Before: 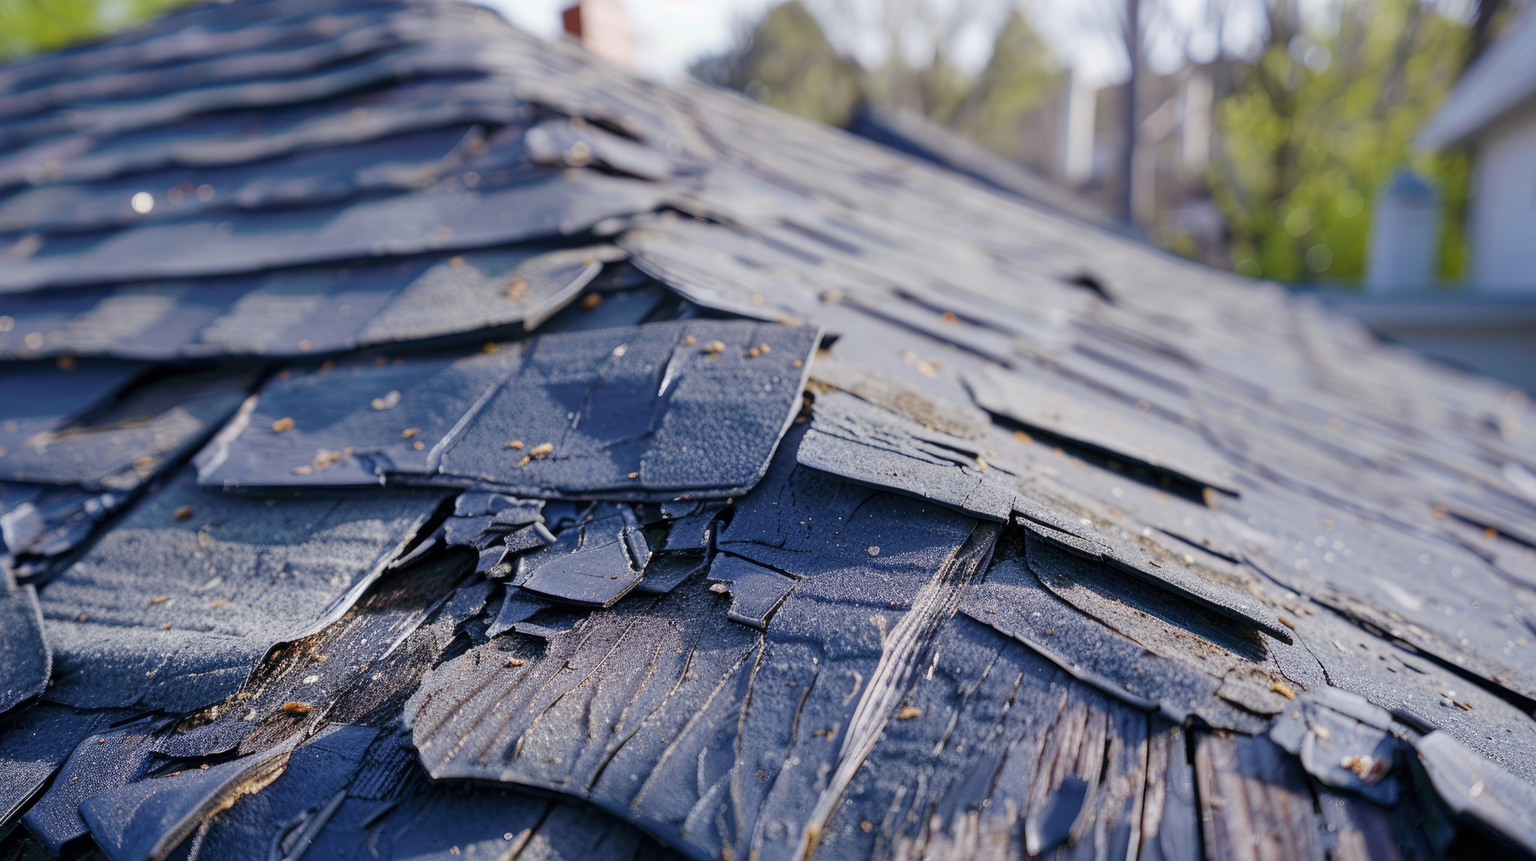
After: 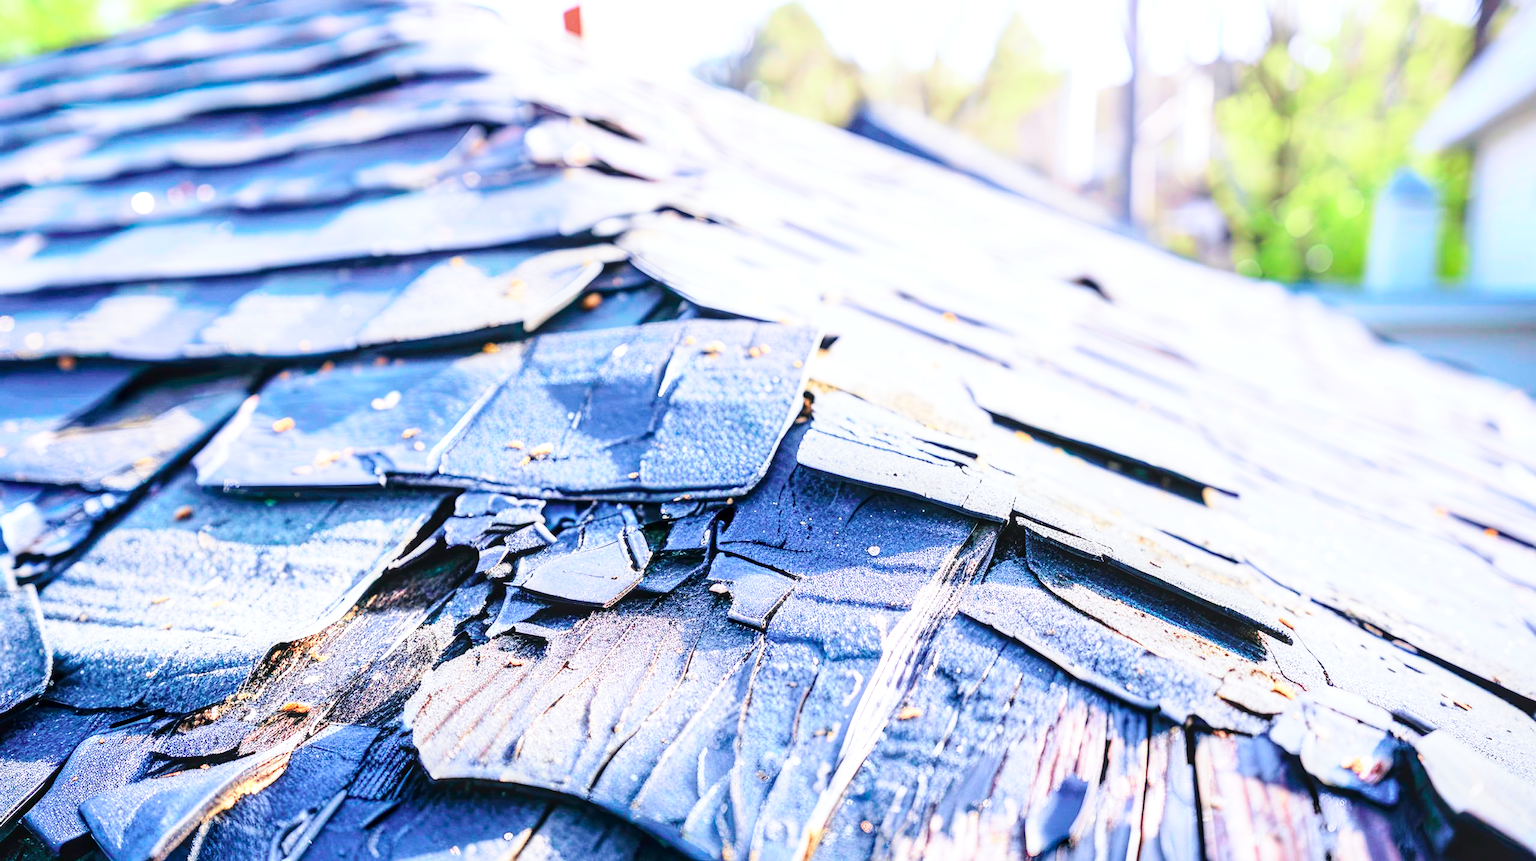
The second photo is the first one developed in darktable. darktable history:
tone curve: curves: ch0 [(0, 0) (0.051, 0.027) (0.096, 0.071) (0.219, 0.248) (0.428, 0.52) (0.596, 0.713) (0.727, 0.823) (0.859, 0.924) (1, 1)]; ch1 [(0, 0) (0.1, 0.038) (0.318, 0.221) (0.413, 0.325) (0.454, 0.41) (0.493, 0.478) (0.503, 0.501) (0.516, 0.515) (0.548, 0.575) (0.561, 0.596) (0.594, 0.647) (0.666, 0.701) (1, 1)]; ch2 [(0, 0) (0.453, 0.44) (0.479, 0.476) (0.504, 0.5) (0.52, 0.526) (0.557, 0.585) (0.583, 0.608) (0.824, 0.815) (1, 1)], color space Lab, independent channels, preserve colors none
local contrast: on, module defaults
base curve: curves: ch0 [(0, 0) (0.028, 0.03) (0.121, 0.232) (0.46, 0.748) (0.859, 0.968) (1, 1)], preserve colors none
exposure: exposure 1.061 EV, compensate highlight preservation false
